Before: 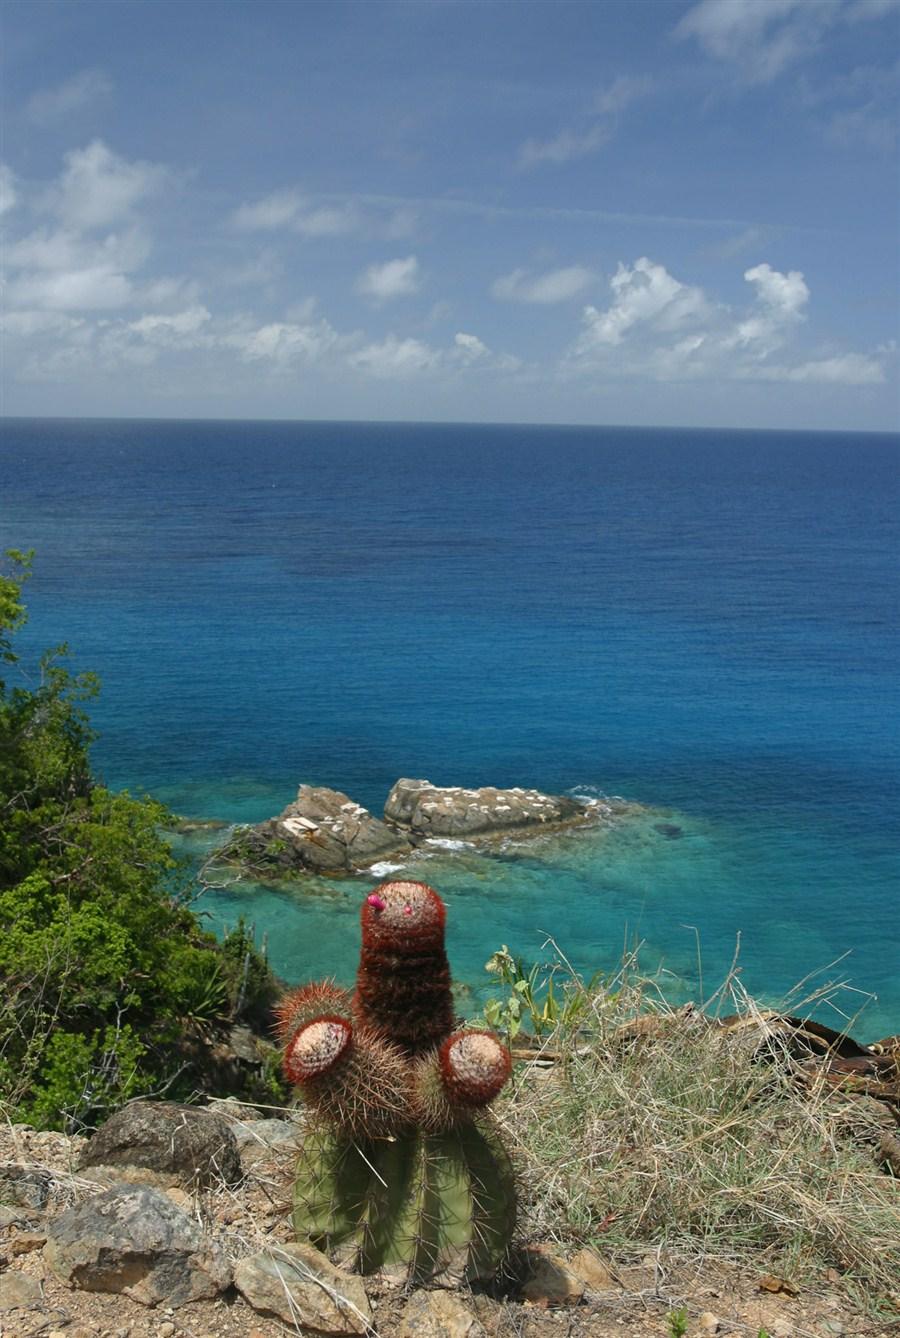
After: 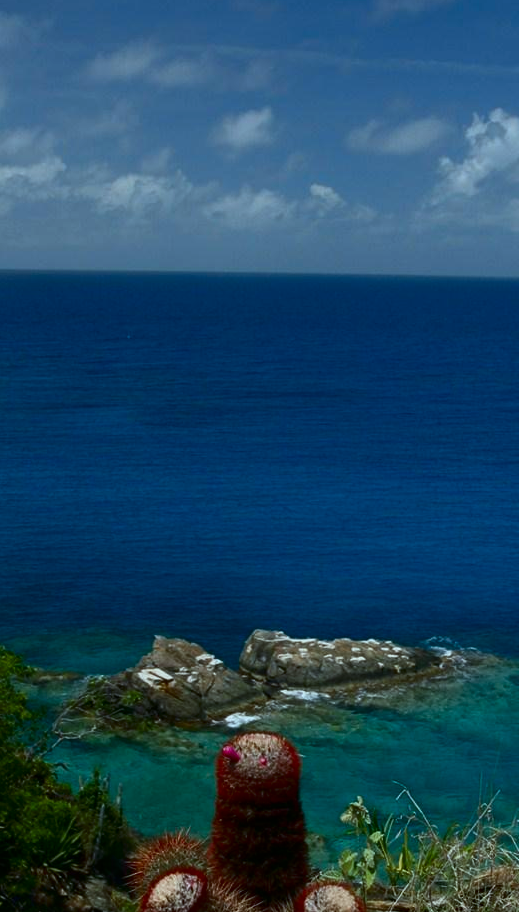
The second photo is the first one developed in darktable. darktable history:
contrast brightness saturation: contrast 0.1, brightness -0.26, saturation 0.14
crop: left 16.202%, top 11.208%, right 26.045%, bottom 20.557%
exposure: exposure -0.242 EV, compensate highlight preservation false
white balance: red 0.954, blue 1.079
color correction: highlights a* -6.69, highlights b* 0.49
